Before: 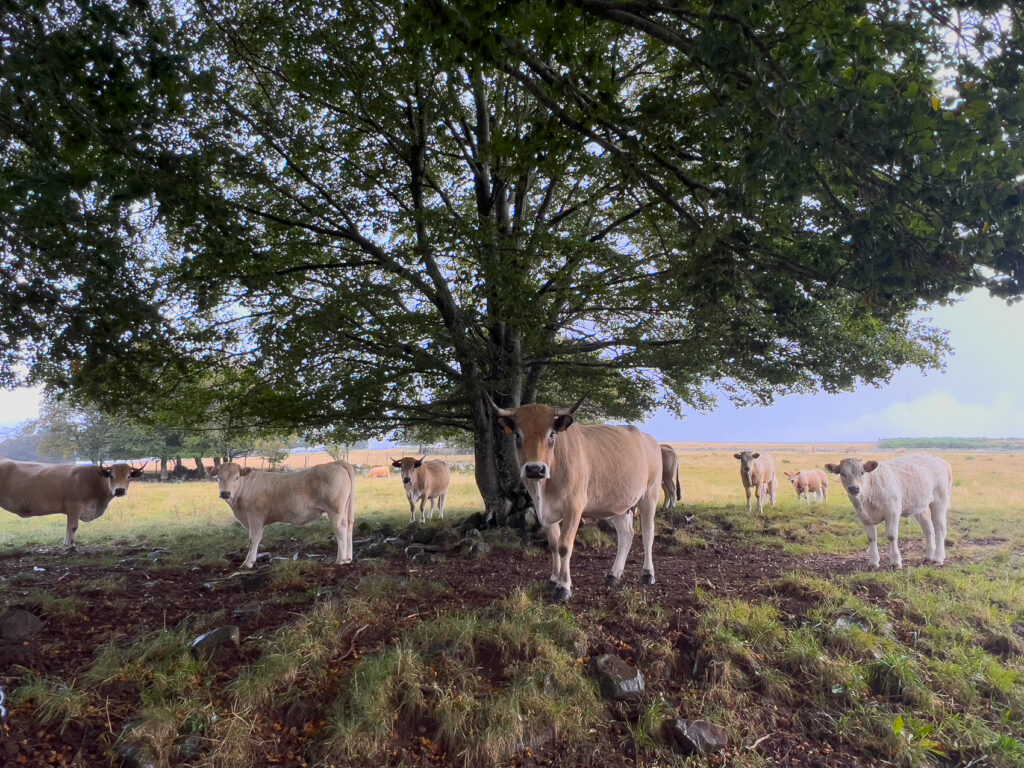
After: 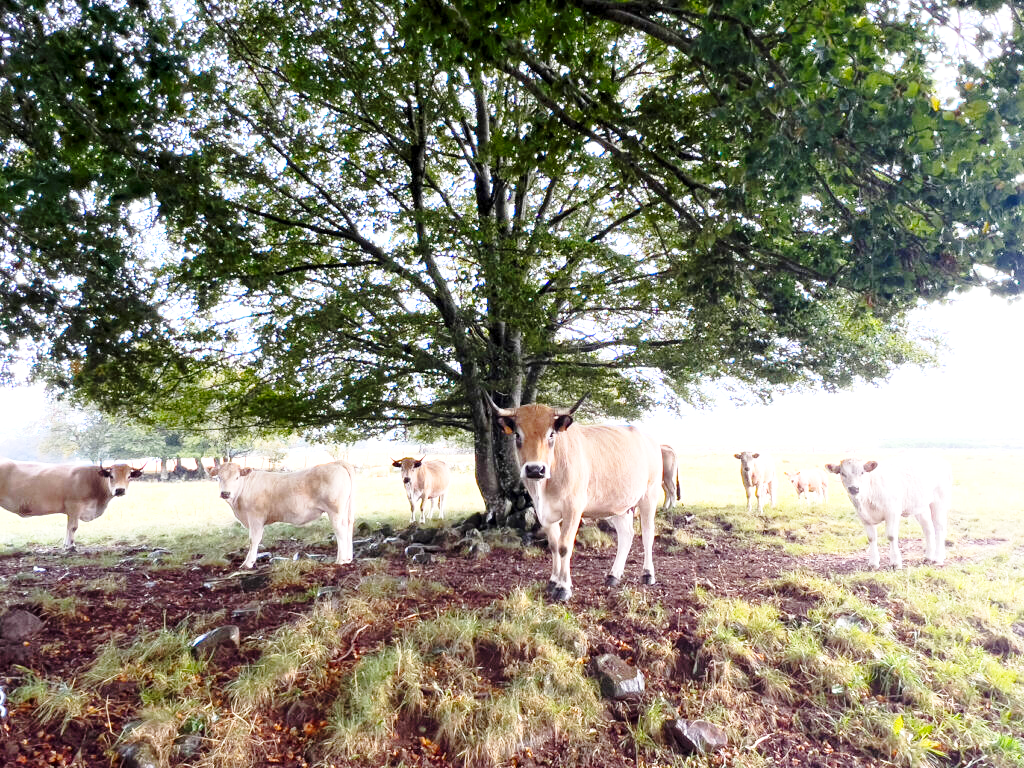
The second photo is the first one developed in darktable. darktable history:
base curve: curves: ch0 [(0, 0) (0.028, 0.03) (0.121, 0.232) (0.46, 0.748) (0.859, 0.968) (1, 1)], preserve colors none
exposure: black level correction 0.001, exposure 1.116 EV, compensate highlight preservation false
